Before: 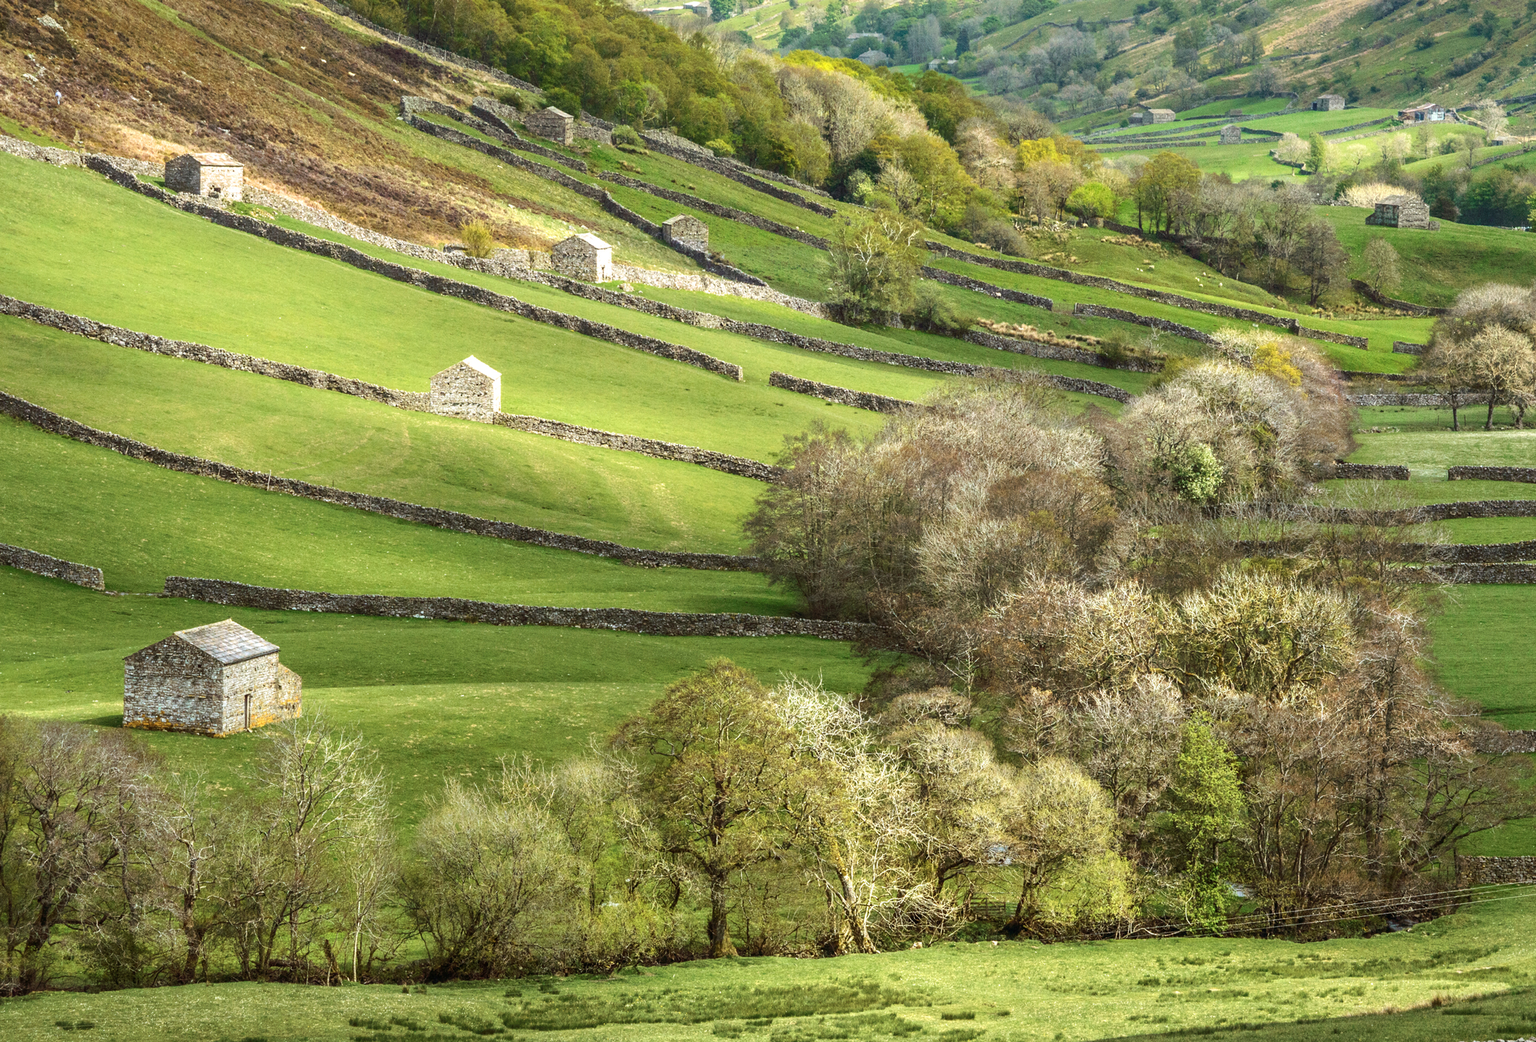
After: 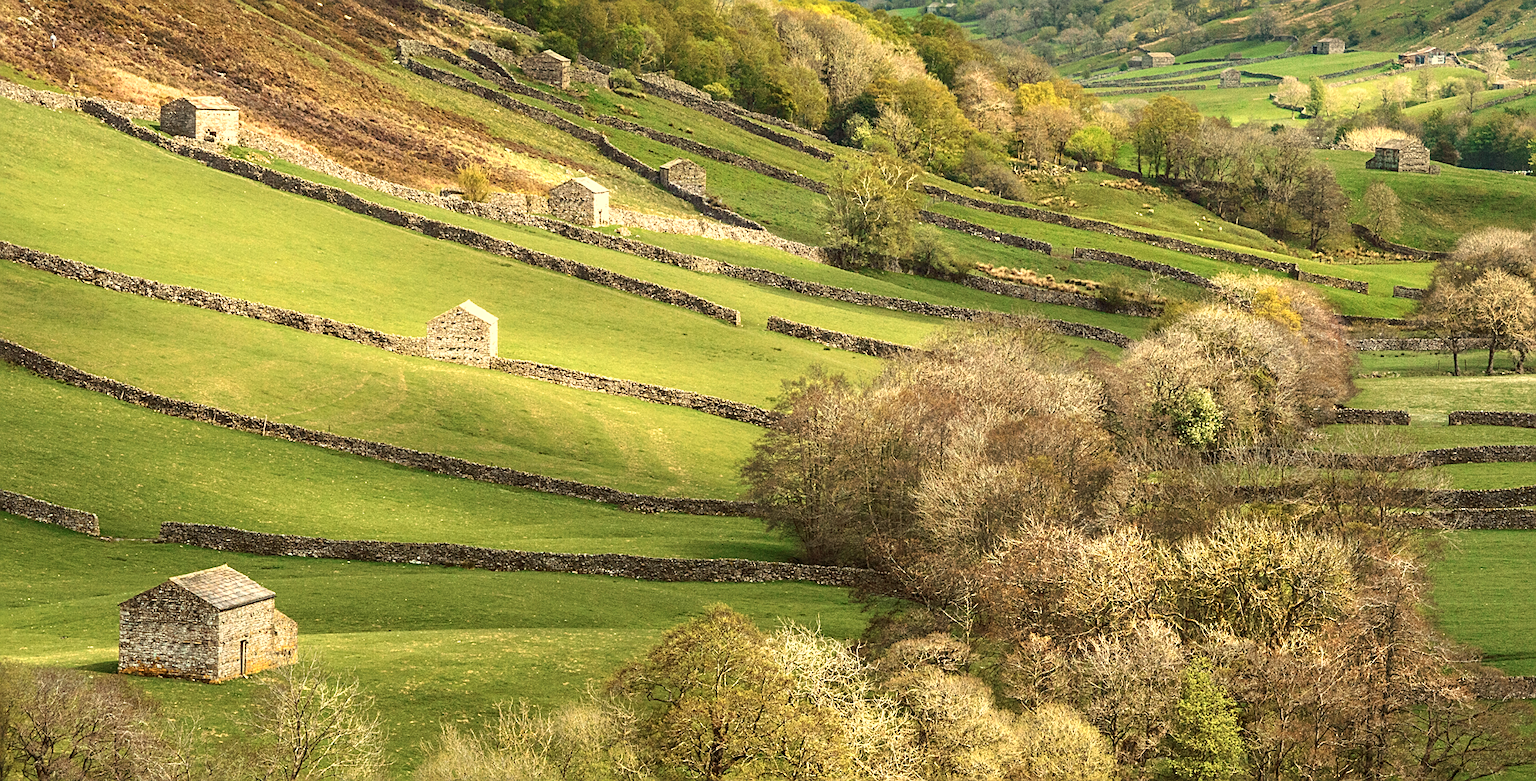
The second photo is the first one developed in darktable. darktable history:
sharpen: on, module defaults
white balance: red 1.123, blue 0.83
crop: left 0.387%, top 5.469%, bottom 19.809%
color balance rgb: perceptual saturation grading › global saturation -3%
